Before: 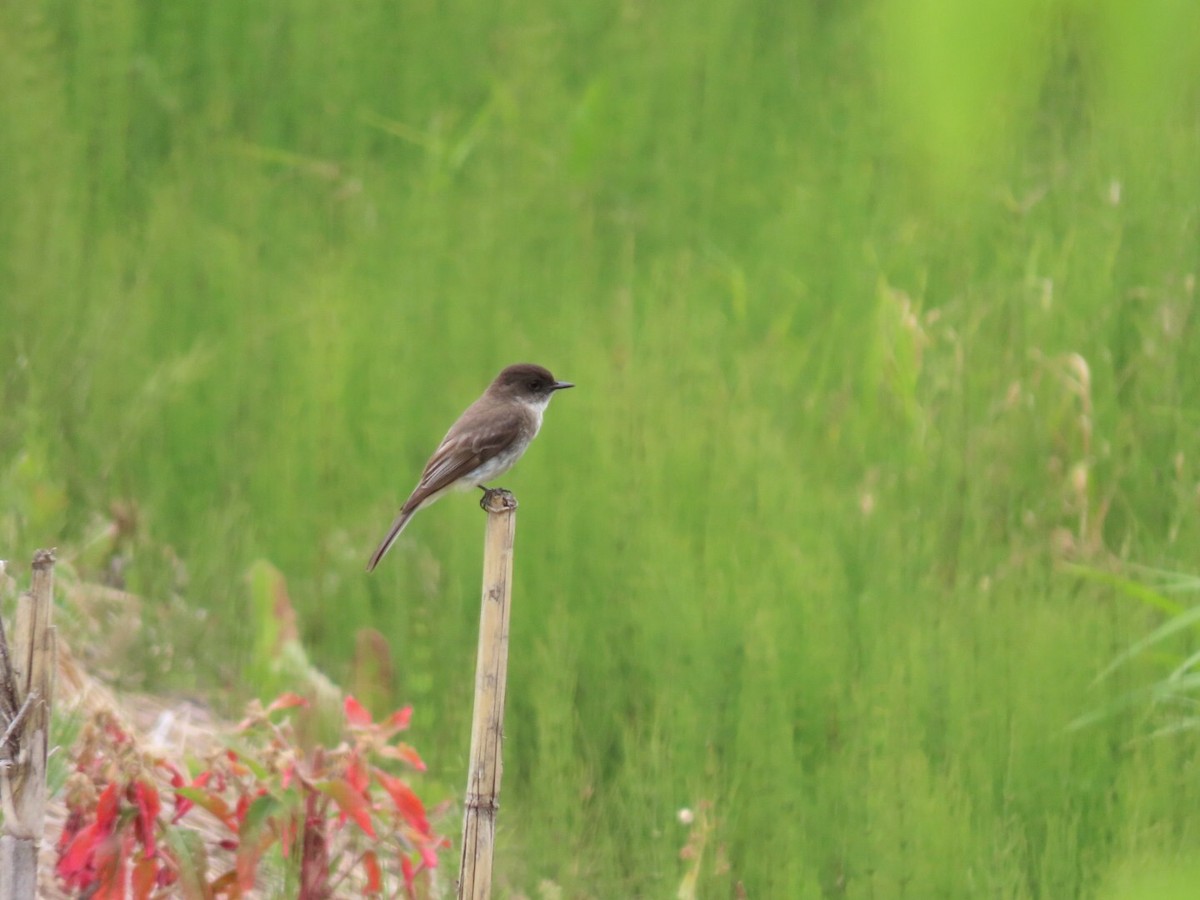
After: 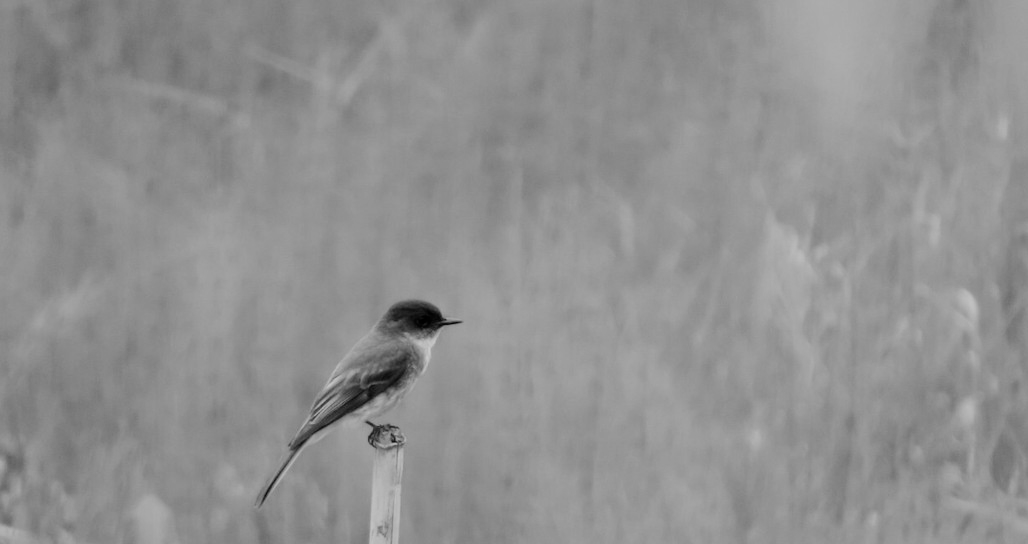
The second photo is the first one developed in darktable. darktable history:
filmic rgb: black relative exposure -5 EV, hardness 2.88, contrast 1.3, highlights saturation mix -10%
monochrome: a 73.58, b 64.21
crop and rotate: left 9.345%, top 7.22%, right 4.982%, bottom 32.331%
